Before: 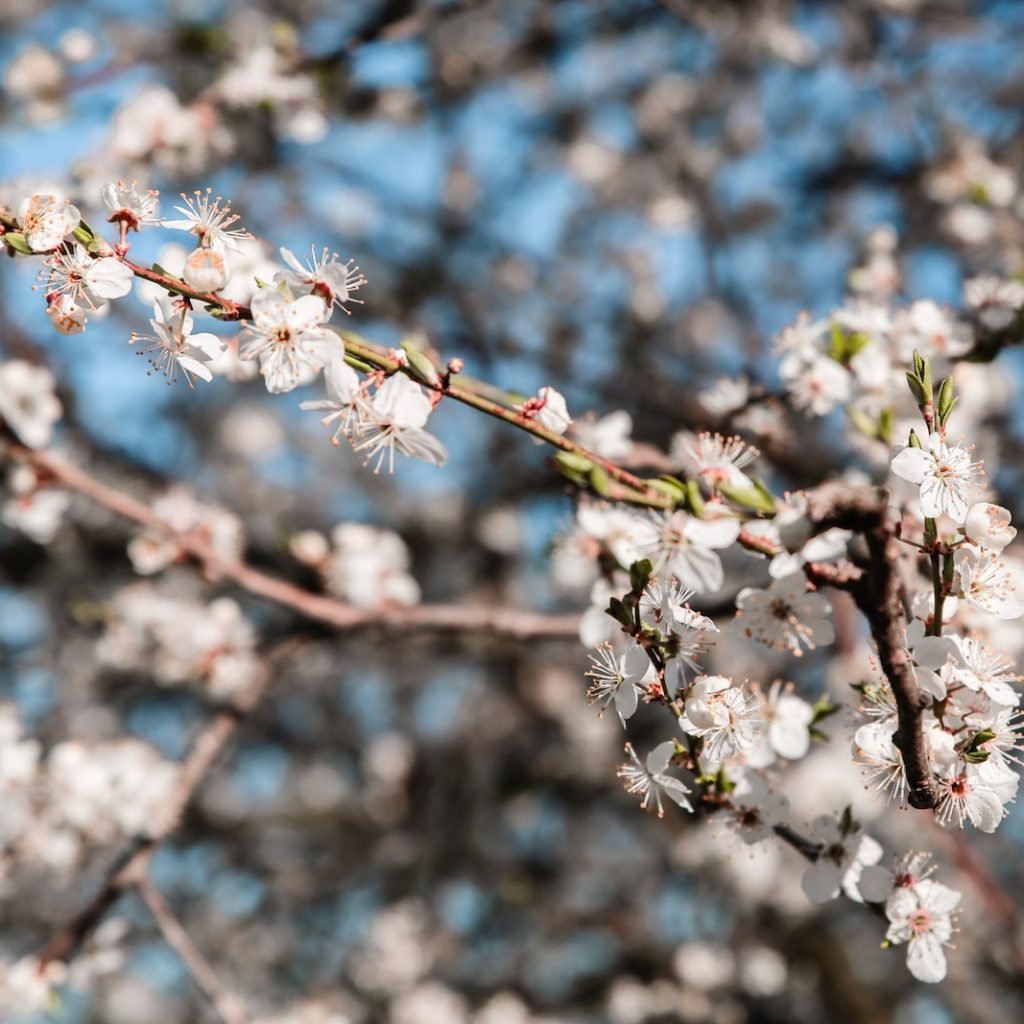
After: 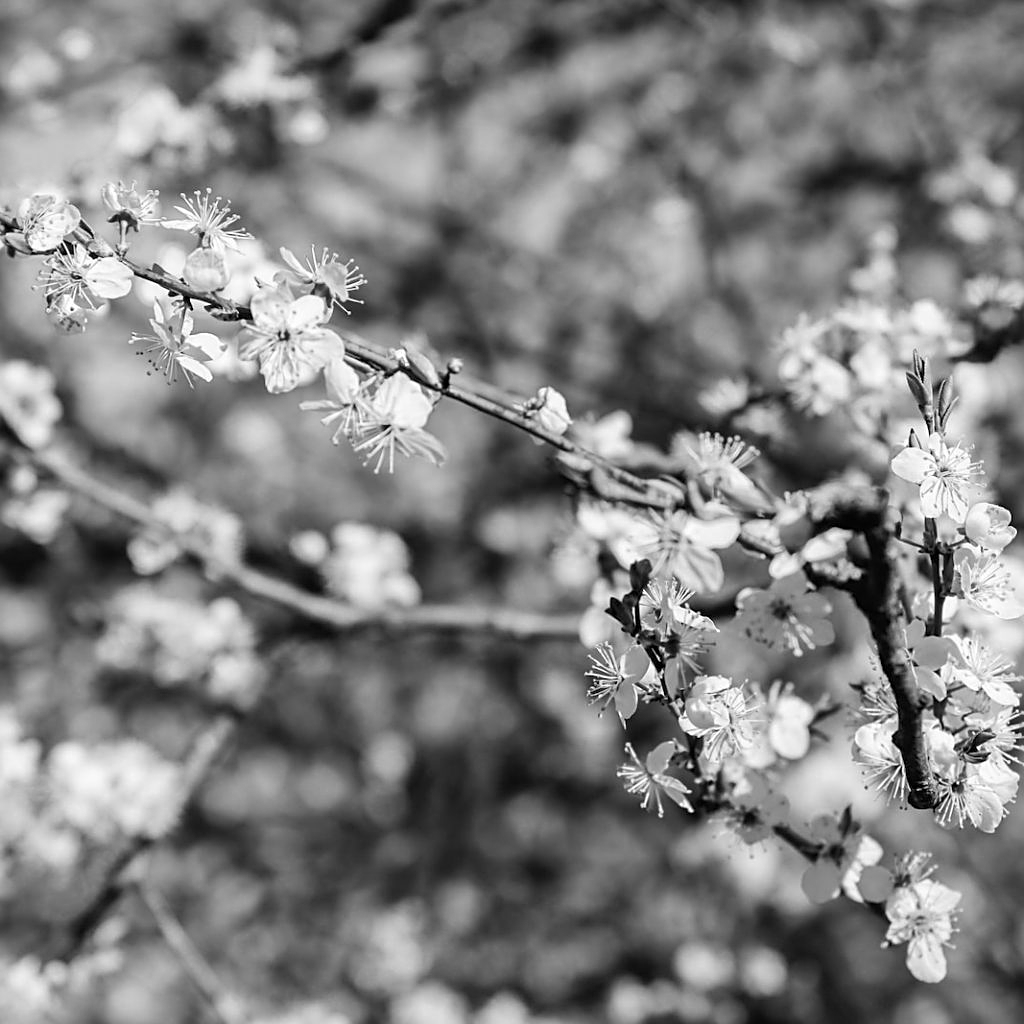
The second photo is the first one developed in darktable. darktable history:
base curve: curves: ch0 [(0, 0) (0.989, 0.992)], preserve colors none
monochrome: on, module defaults
sharpen: on, module defaults
